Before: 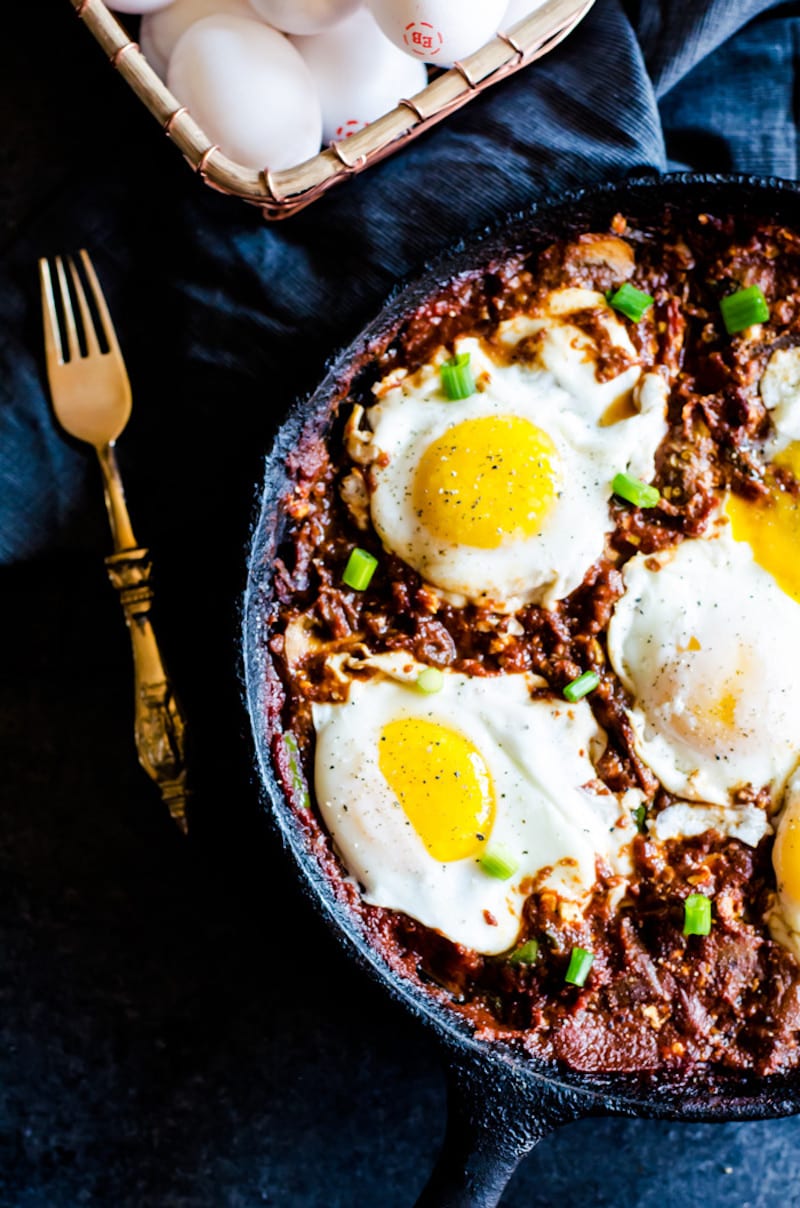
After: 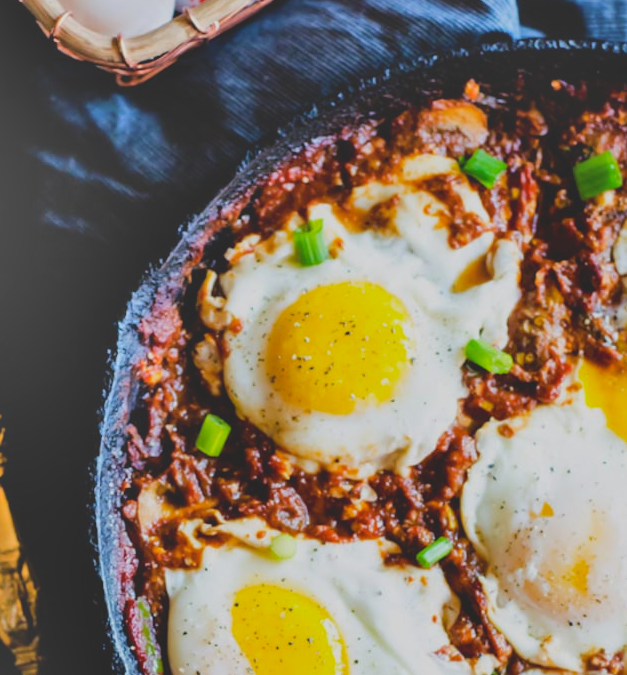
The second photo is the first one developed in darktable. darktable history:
crop: left 18.419%, top 11.108%, right 2.374%, bottom 32.935%
contrast brightness saturation: contrast -0.299
shadows and highlights: shadows 76.54, highlights -23.64, soften with gaussian
